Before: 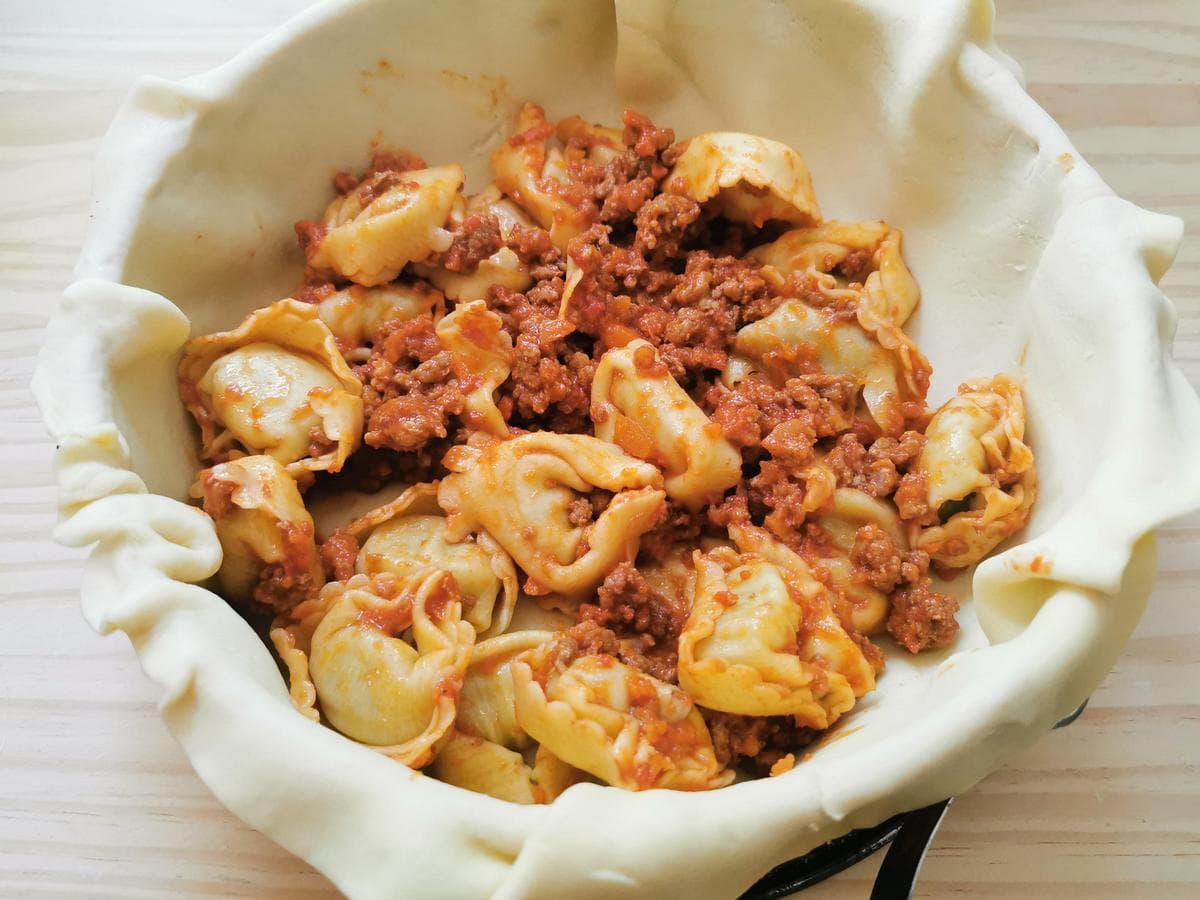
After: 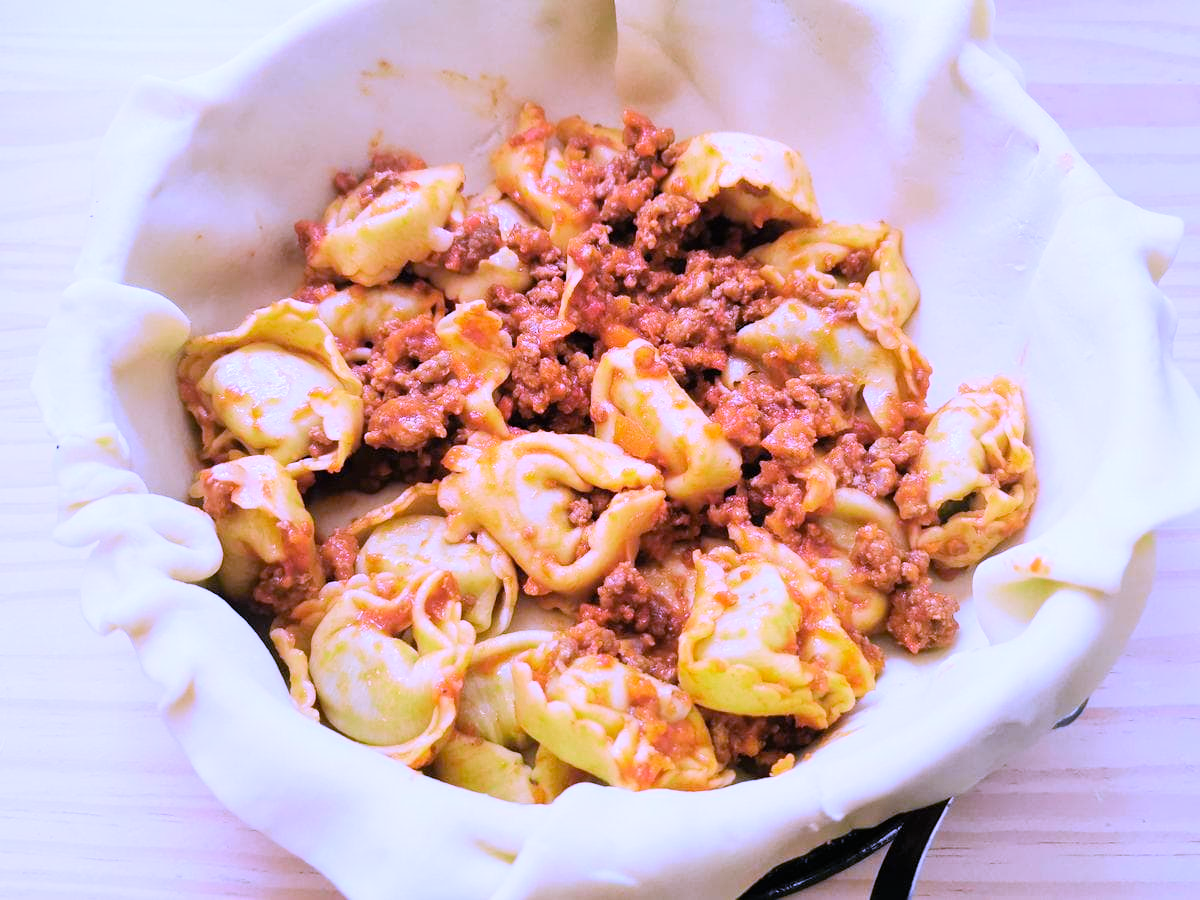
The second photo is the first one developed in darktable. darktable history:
white balance: red 0.98, blue 1.61
tone curve: curves: ch0 [(0, 0) (0.004, 0.001) (0.133, 0.16) (0.325, 0.399) (0.475, 0.588) (0.832, 0.903) (1, 1)], color space Lab, linked channels, preserve colors none
color zones: curves: ch2 [(0, 0.5) (0.143, 0.517) (0.286, 0.571) (0.429, 0.522) (0.571, 0.5) (0.714, 0.5) (0.857, 0.5) (1, 0.5)]
